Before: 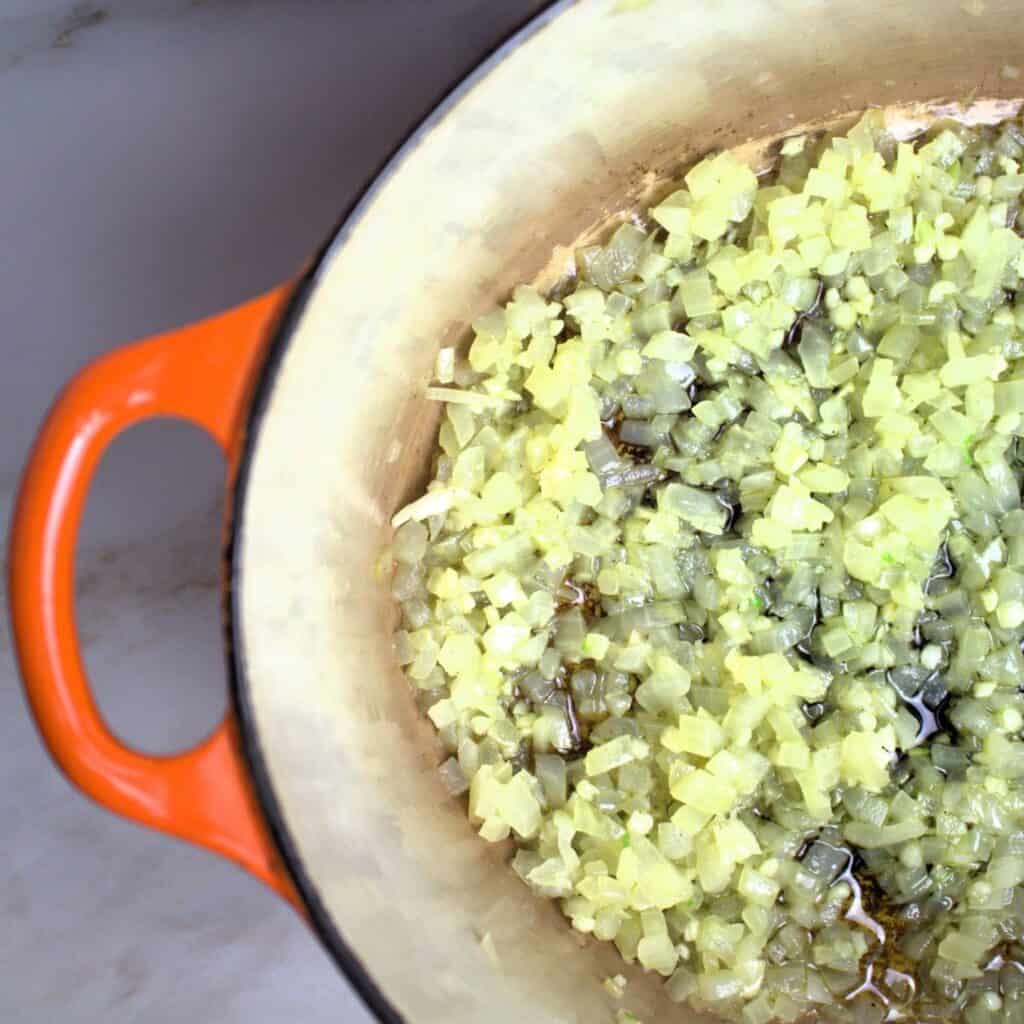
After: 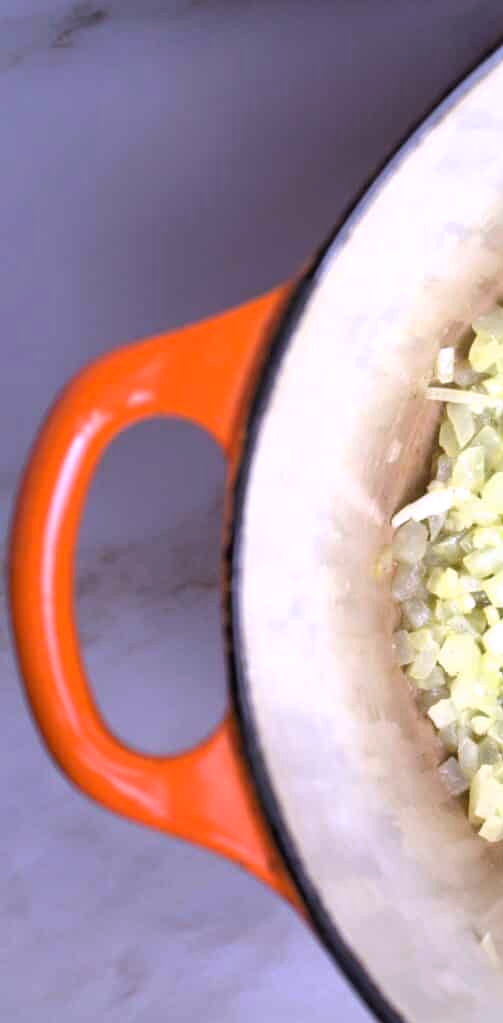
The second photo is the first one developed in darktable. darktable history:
crop and rotate: left 0%, top 0%, right 50.845%
white balance: red 1.042, blue 1.17
